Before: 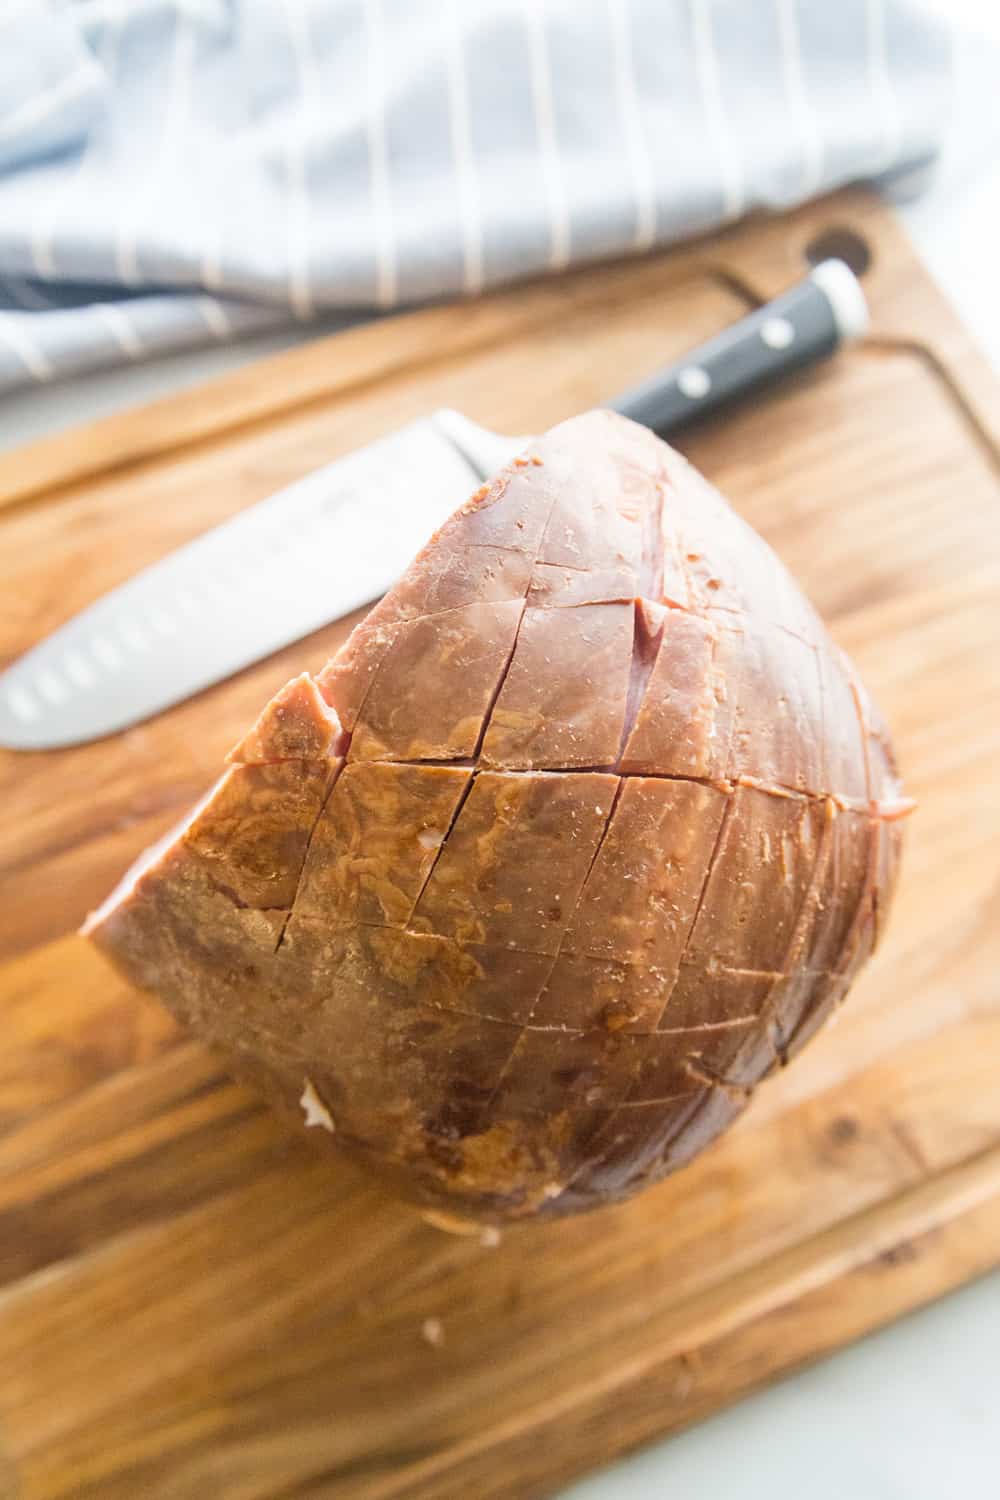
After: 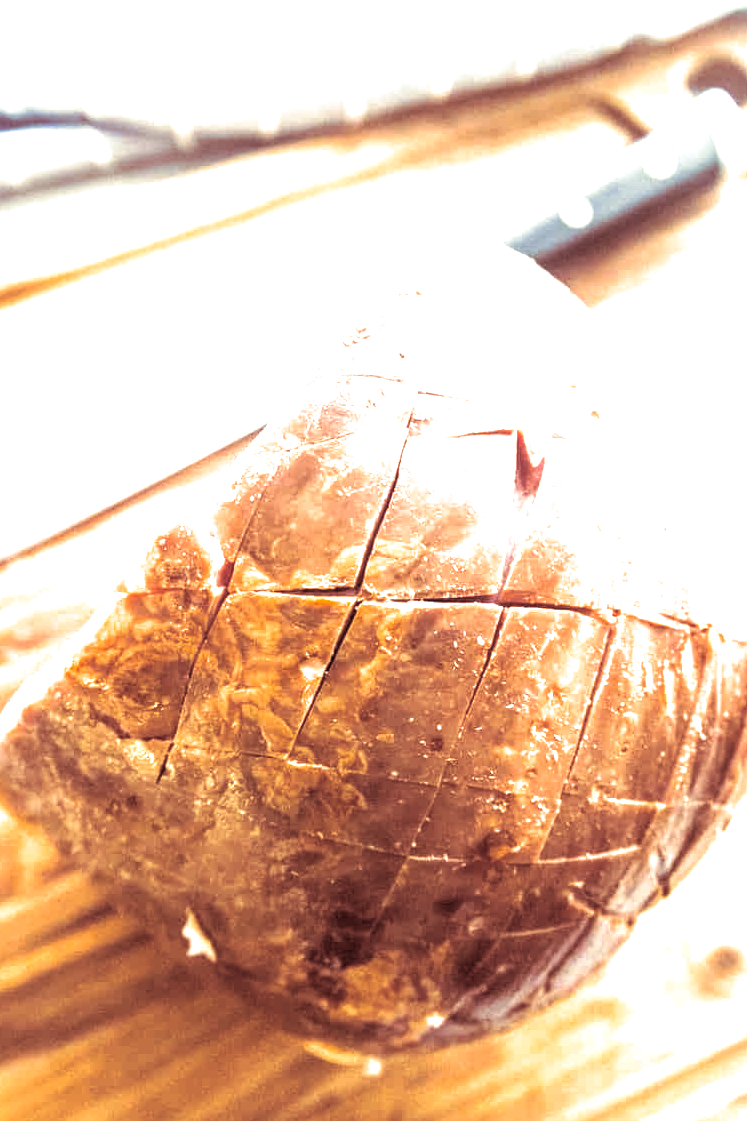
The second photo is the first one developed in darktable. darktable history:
crop and rotate: left 11.831%, top 11.346%, right 13.429%, bottom 13.899%
local contrast: on, module defaults
split-toning: compress 20%
levels: levels [0.012, 0.367, 0.697]
